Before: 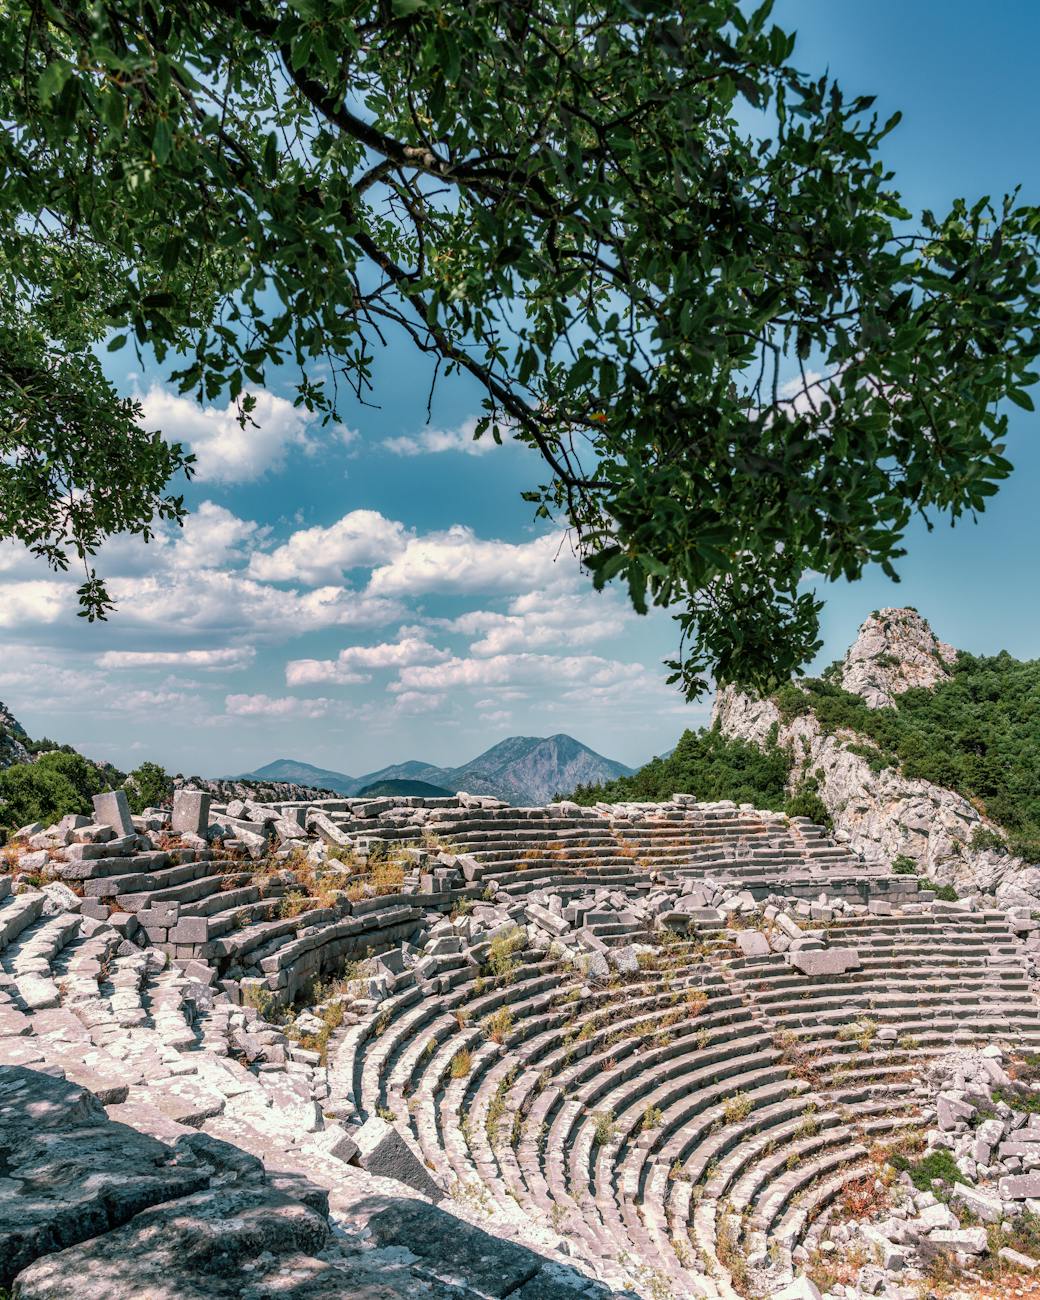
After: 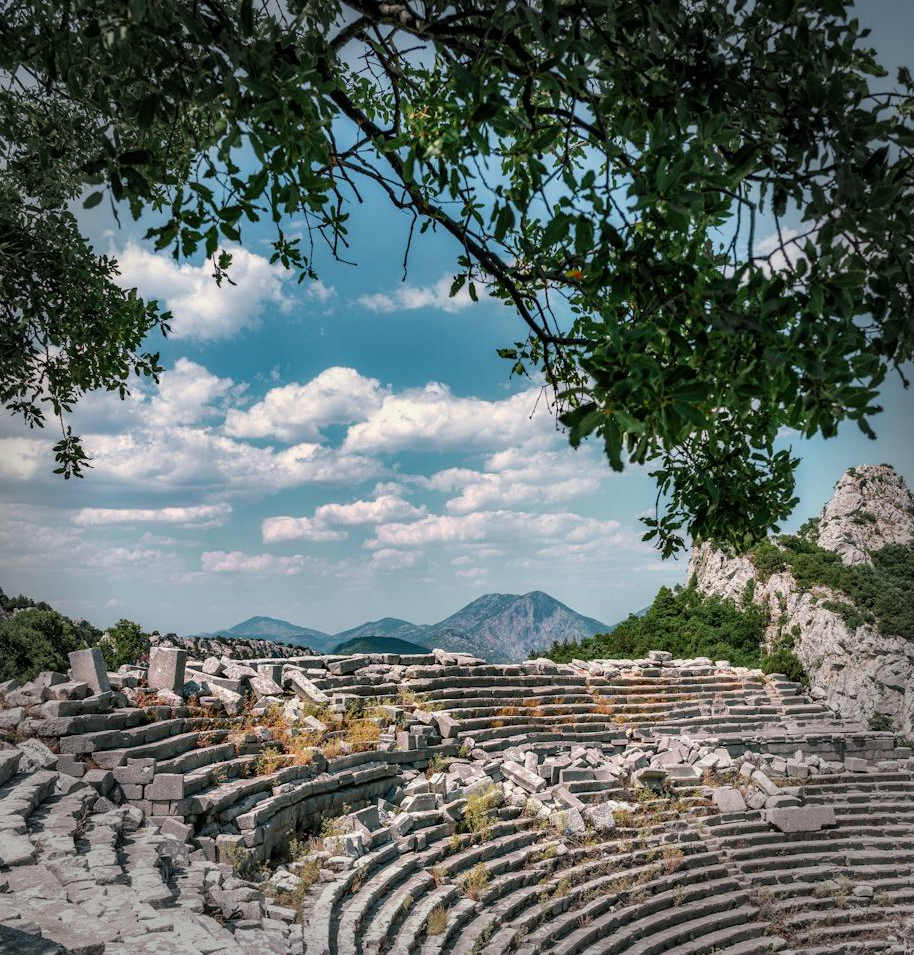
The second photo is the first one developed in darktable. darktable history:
vignetting: fall-off start 75.87%, fall-off radius 27.21%, width/height ratio 0.973
crop and rotate: left 2.351%, top 11.037%, right 9.688%, bottom 15.427%
